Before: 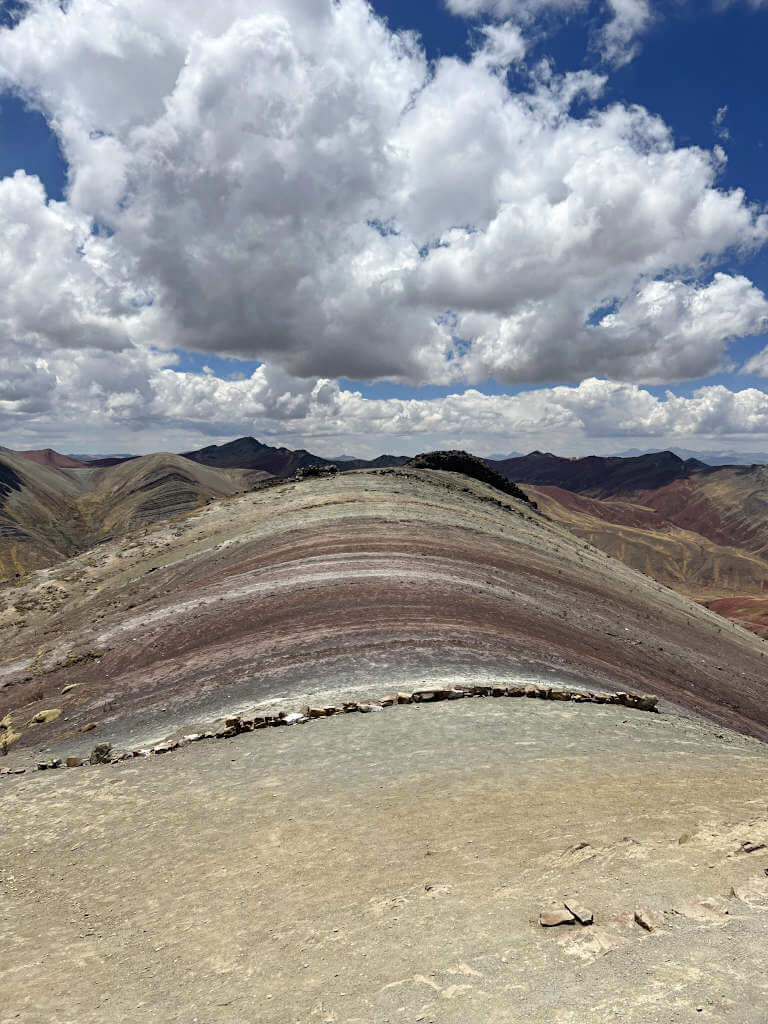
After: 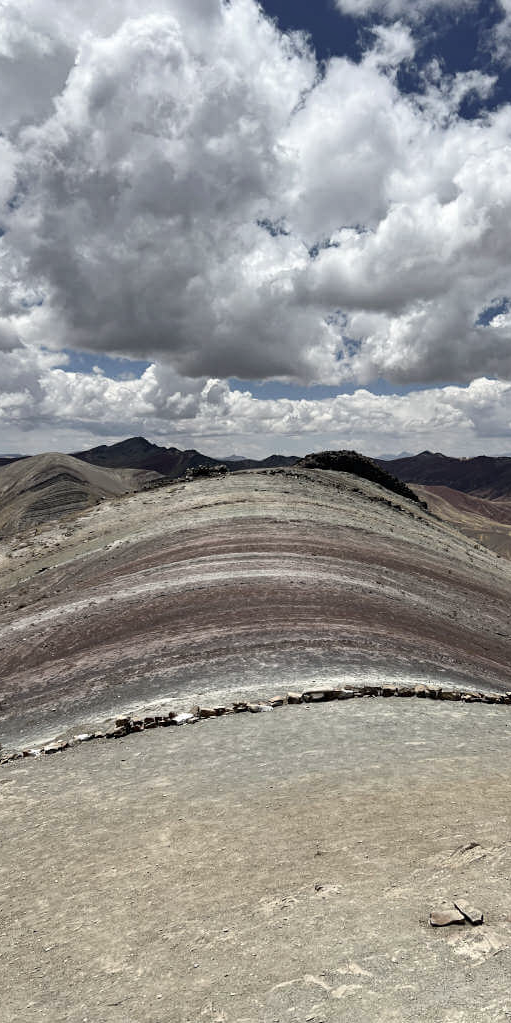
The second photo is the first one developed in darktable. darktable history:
contrast brightness saturation: contrast 0.1, saturation -0.36
shadows and highlights: low approximation 0.01, soften with gaussian
crop and rotate: left 14.436%, right 18.898%
